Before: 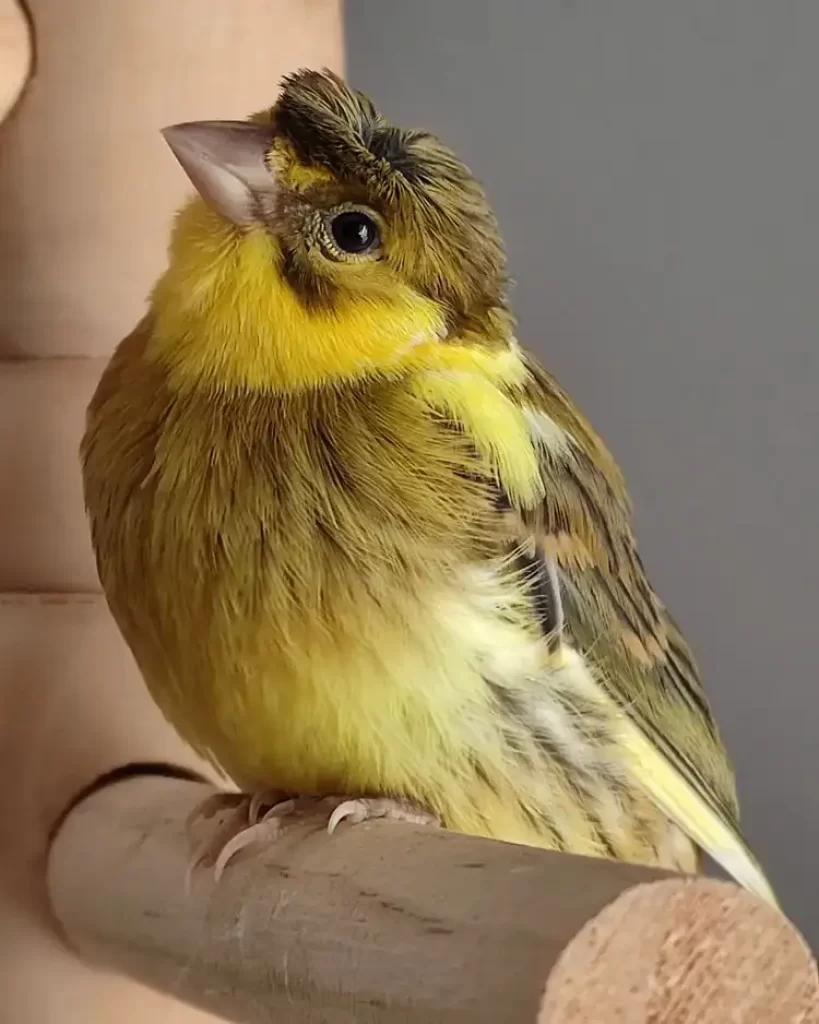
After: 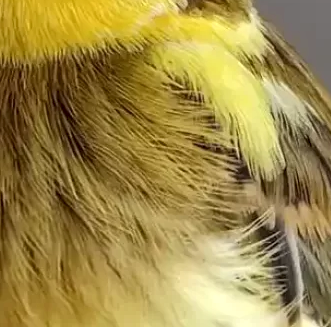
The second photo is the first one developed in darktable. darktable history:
crop: left 31.751%, top 32.172%, right 27.8%, bottom 35.83%
local contrast: on, module defaults
